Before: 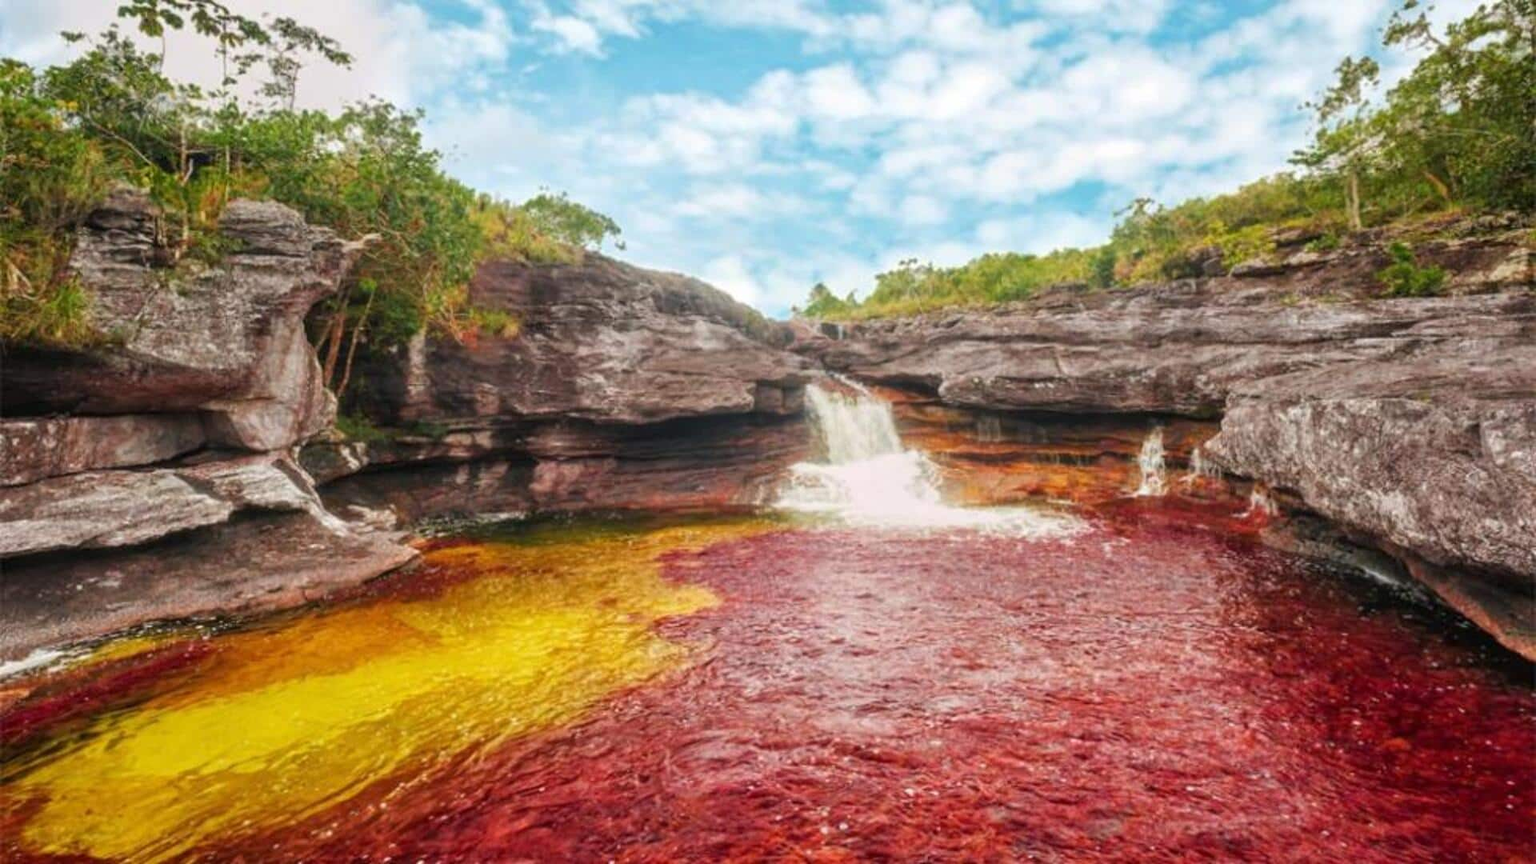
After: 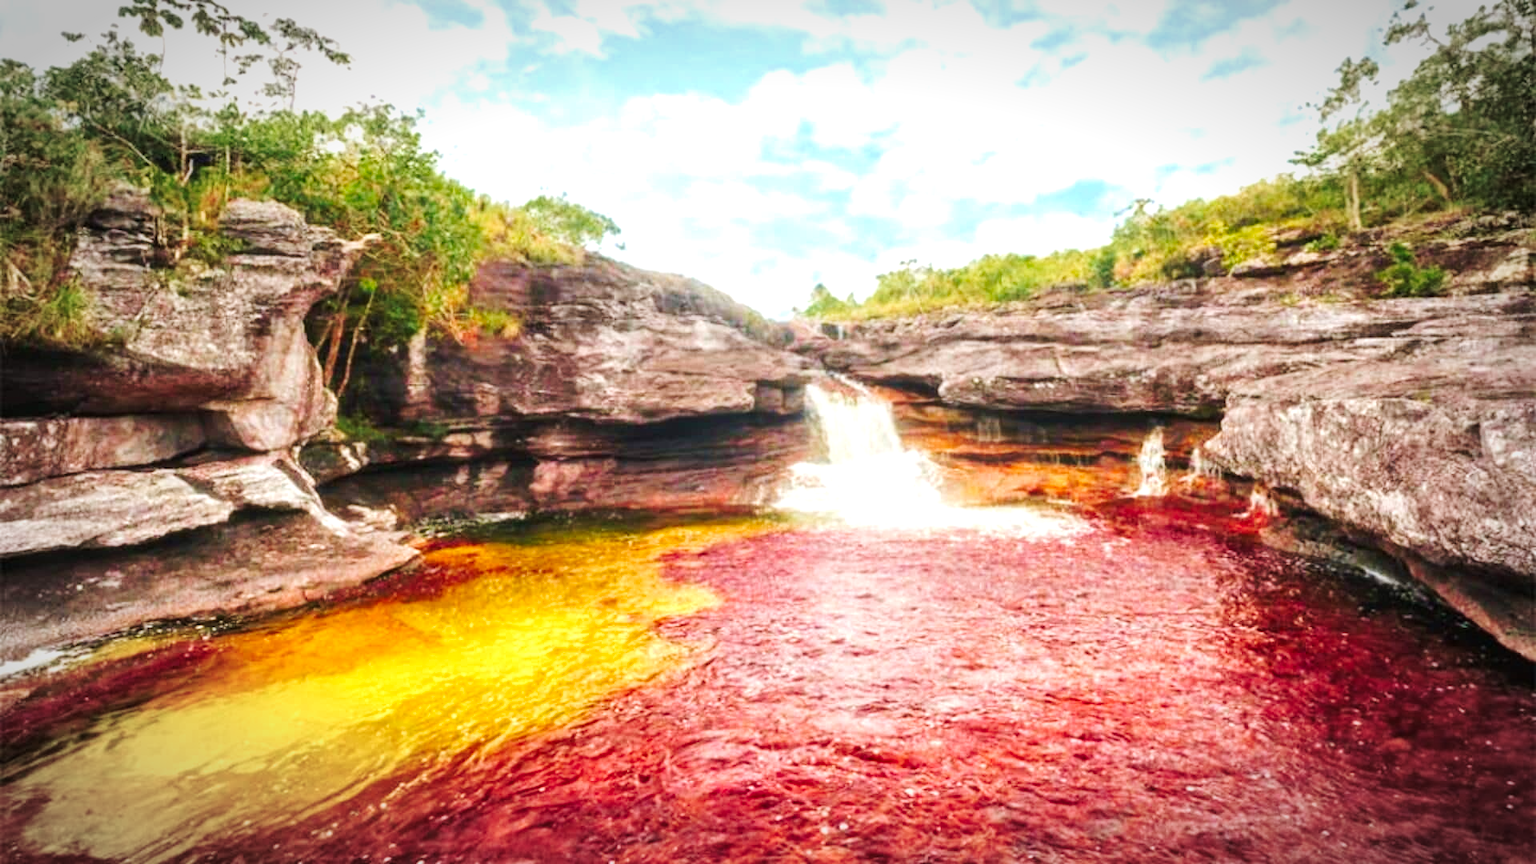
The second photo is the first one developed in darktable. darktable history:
velvia: on, module defaults
exposure: black level correction 0, exposure 0.703 EV, compensate exposure bias true, compensate highlight preservation false
vignetting: automatic ratio true
tone curve: curves: ch0 [(0, 0) (0.126, 0.086) (0.338, 0.307) (0.494, 0.531) (0.703, 0.762) (1, 1)]; ch1 [(0, 0) (0.346, 0.324) (0.45, 0.426) (0.5, 0.5) (0.522, 0.517) (0.55, 0.578) (1, 1)]; ch2 [(0, 0) (0.44, 0.424) (0.501, 0.499) (0.554, 0.554) (0.622, 0.667) (0.707, 0.746) (1, 1)], preserve colors none
